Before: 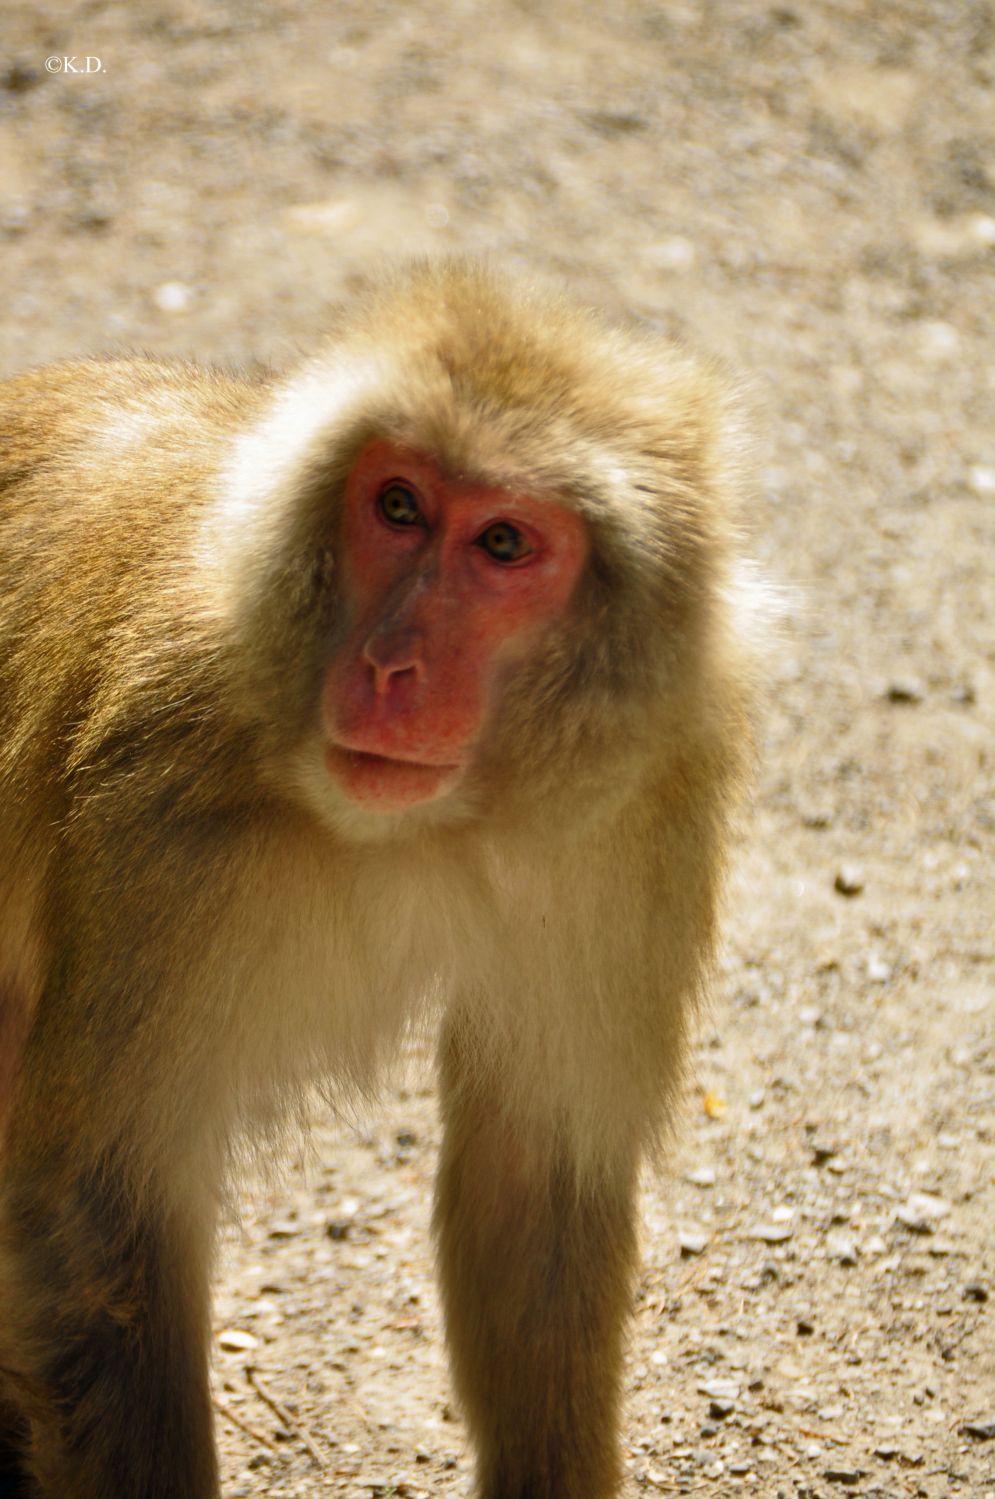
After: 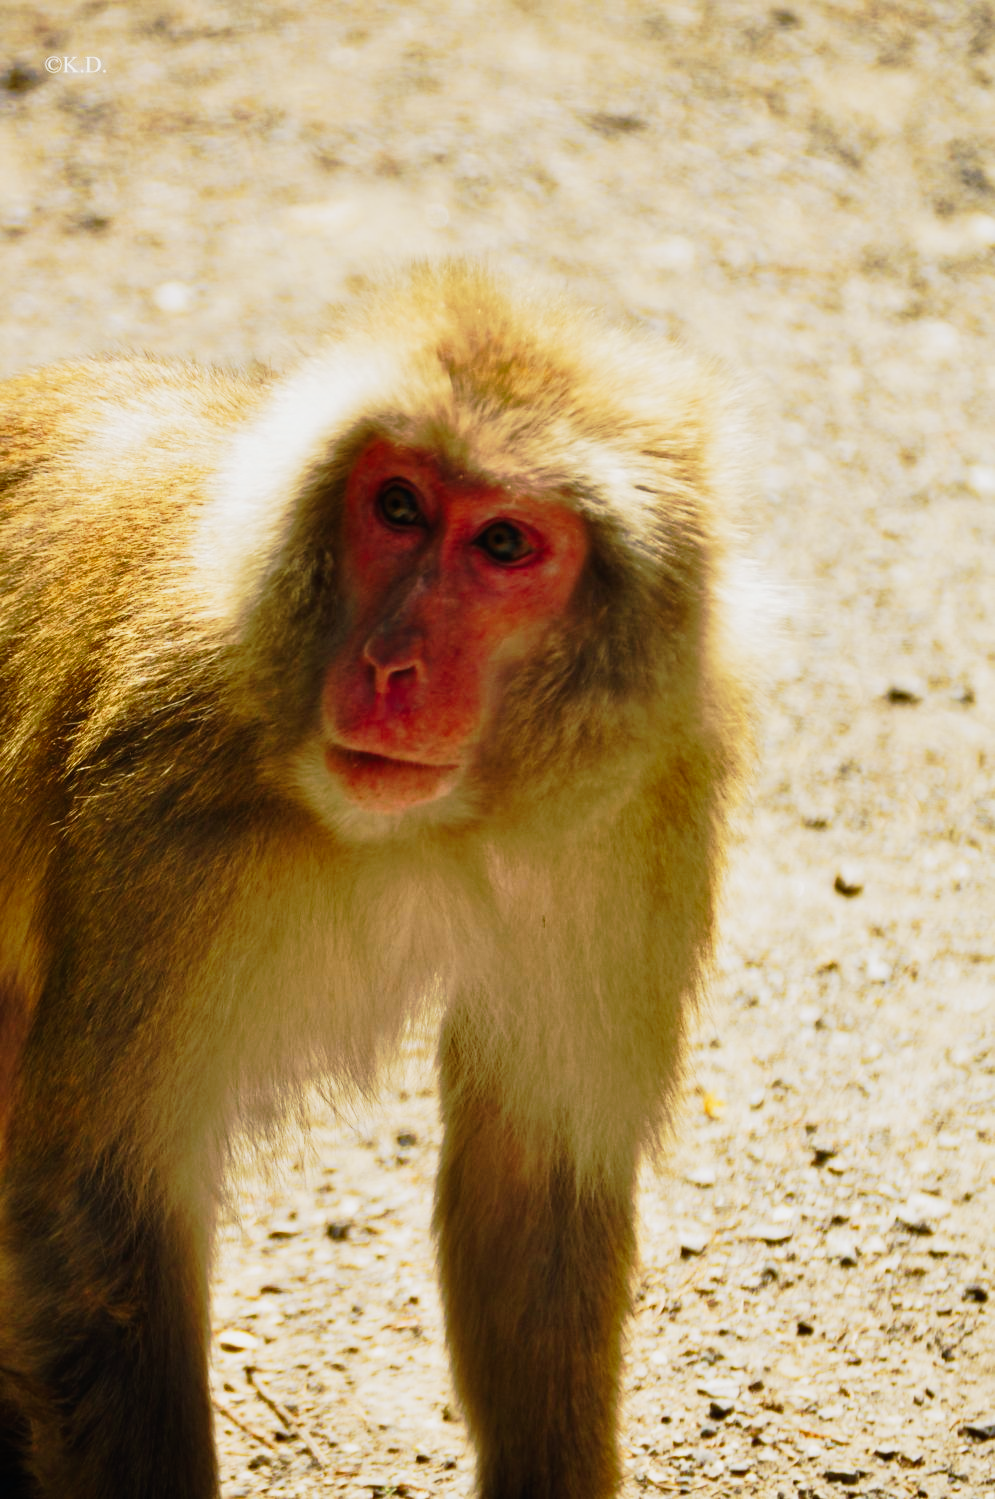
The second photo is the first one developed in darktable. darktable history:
tone curve: curves: ch0 [(0, 0.008) (0.081, 0.044) (0.177, 0.123) (0.283, 0.253) (0.416, 0.449) (0.495, 0.524) (0.661, 0.756) (0.796, 0.859) (1, 0.951)]; ch1 [(0, 0) (0.161, 0.092) (0.35, 0.33) (0.392, 0.392) (0.427, 0.426) (0.479, 0.472) (0.505, 0.5) (0.521, 0.524) (0.567, 0.556) (0.583, 0.588) (0.625, 0.627) (0.678, 0.733) (1, 1)]; ch2 [(0, 0) (0.346, 0.362) (0.404, 0.427) (0.502, 0.499) (0.531, 0.523) (0.544, 0.561) (0.58, 0.59) (0.629, 0.642) (0.717, 0.678) (1, 1)], preserve colors none
